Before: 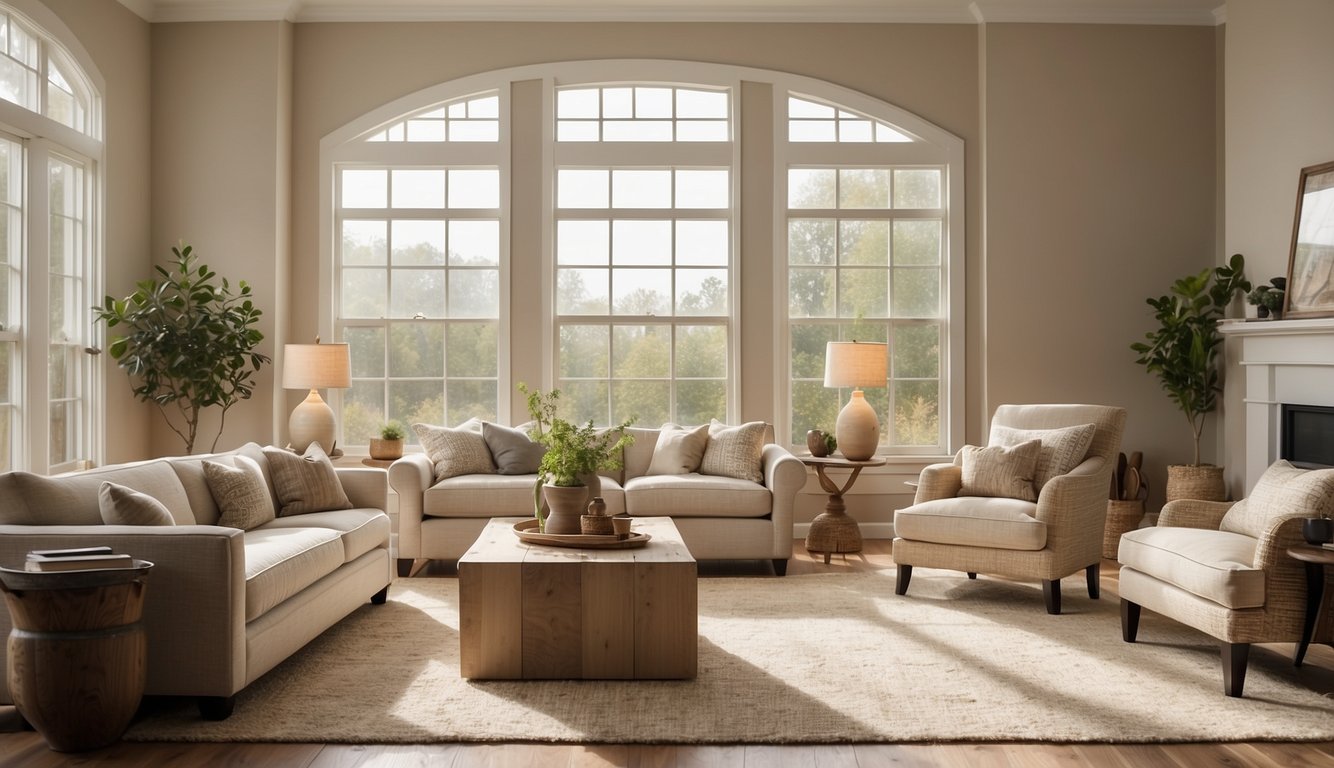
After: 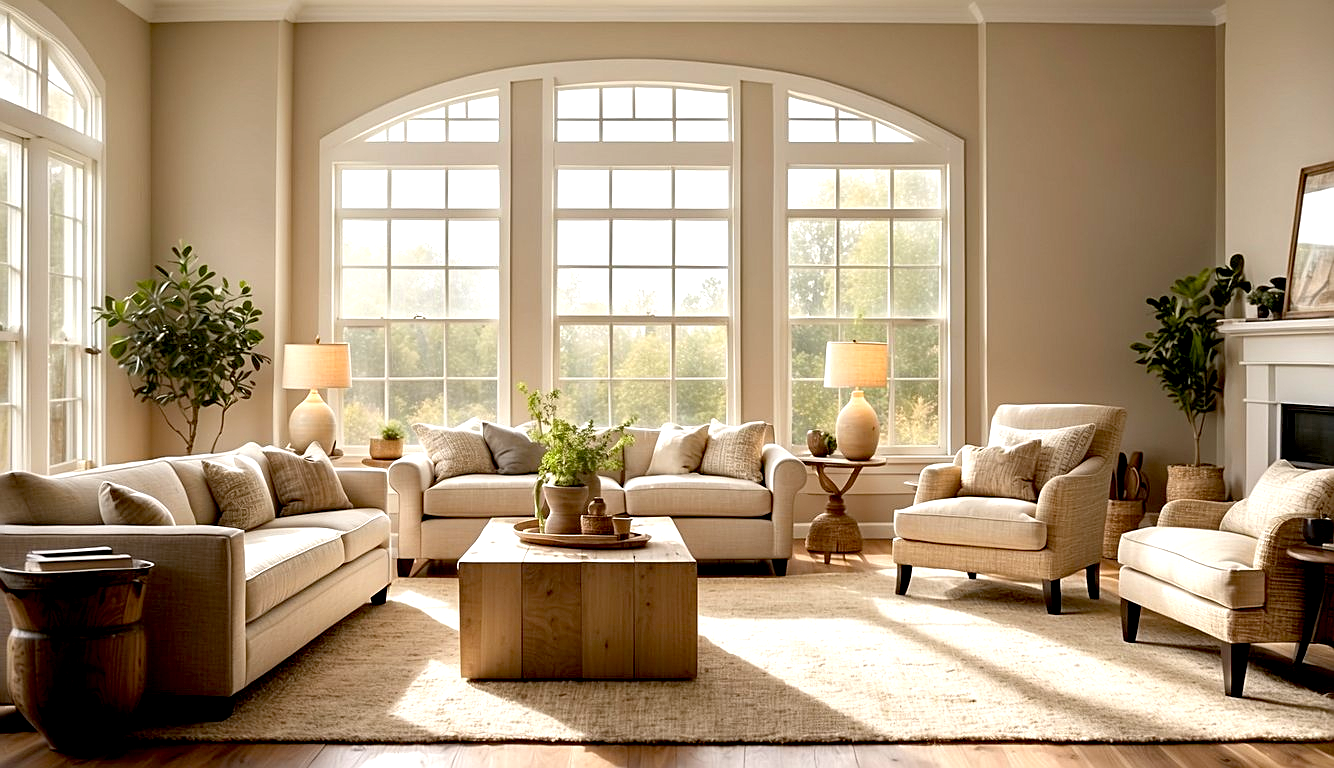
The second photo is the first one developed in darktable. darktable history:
sharpen: on, module defaults
exposure: black level correction 0.012, exposure 0.7 EV, compensate exposure bias true, compensate highlight preservation false
haze removal: compatibility mode true, adaptive false
